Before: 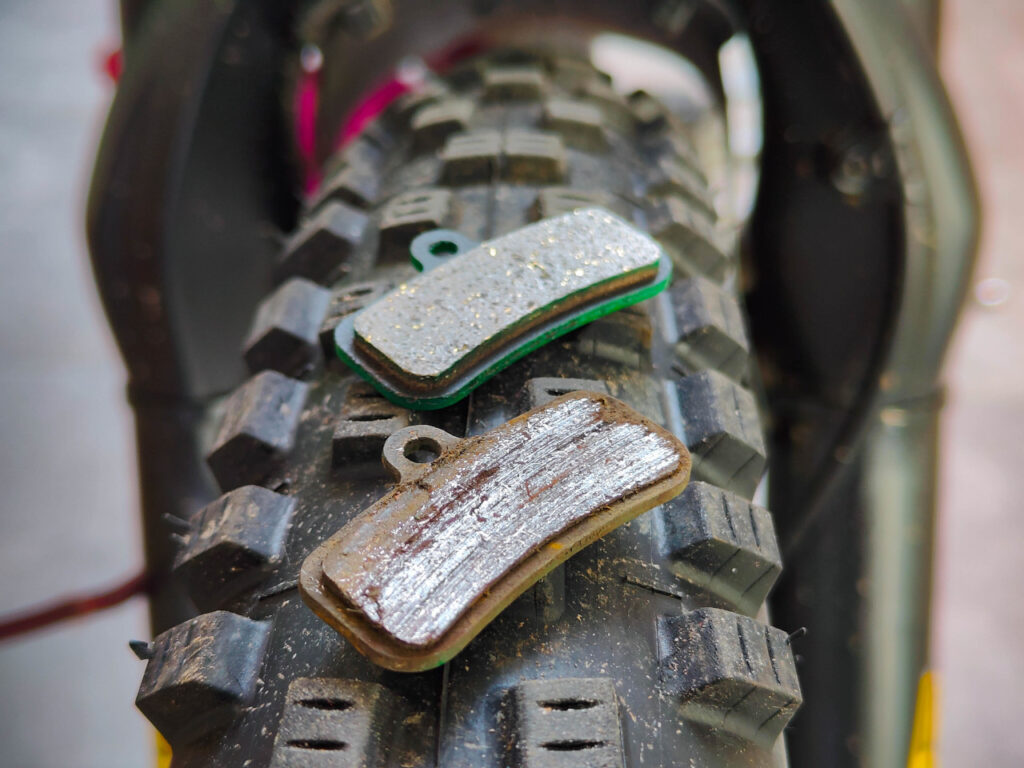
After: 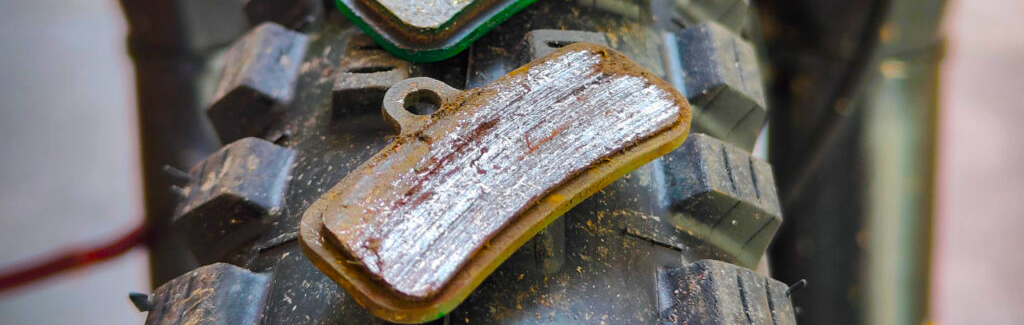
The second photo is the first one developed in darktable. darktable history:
shadows and highlights: soften with gaussian
color balance rgb: shadows lift › hue 86.19°, power › hue 61.83°, linear chroma grading › global chroma 15.307%, perceptual saturation grading › global saturation 25.445%
crop: top 45.424%, bottom 12.219%
